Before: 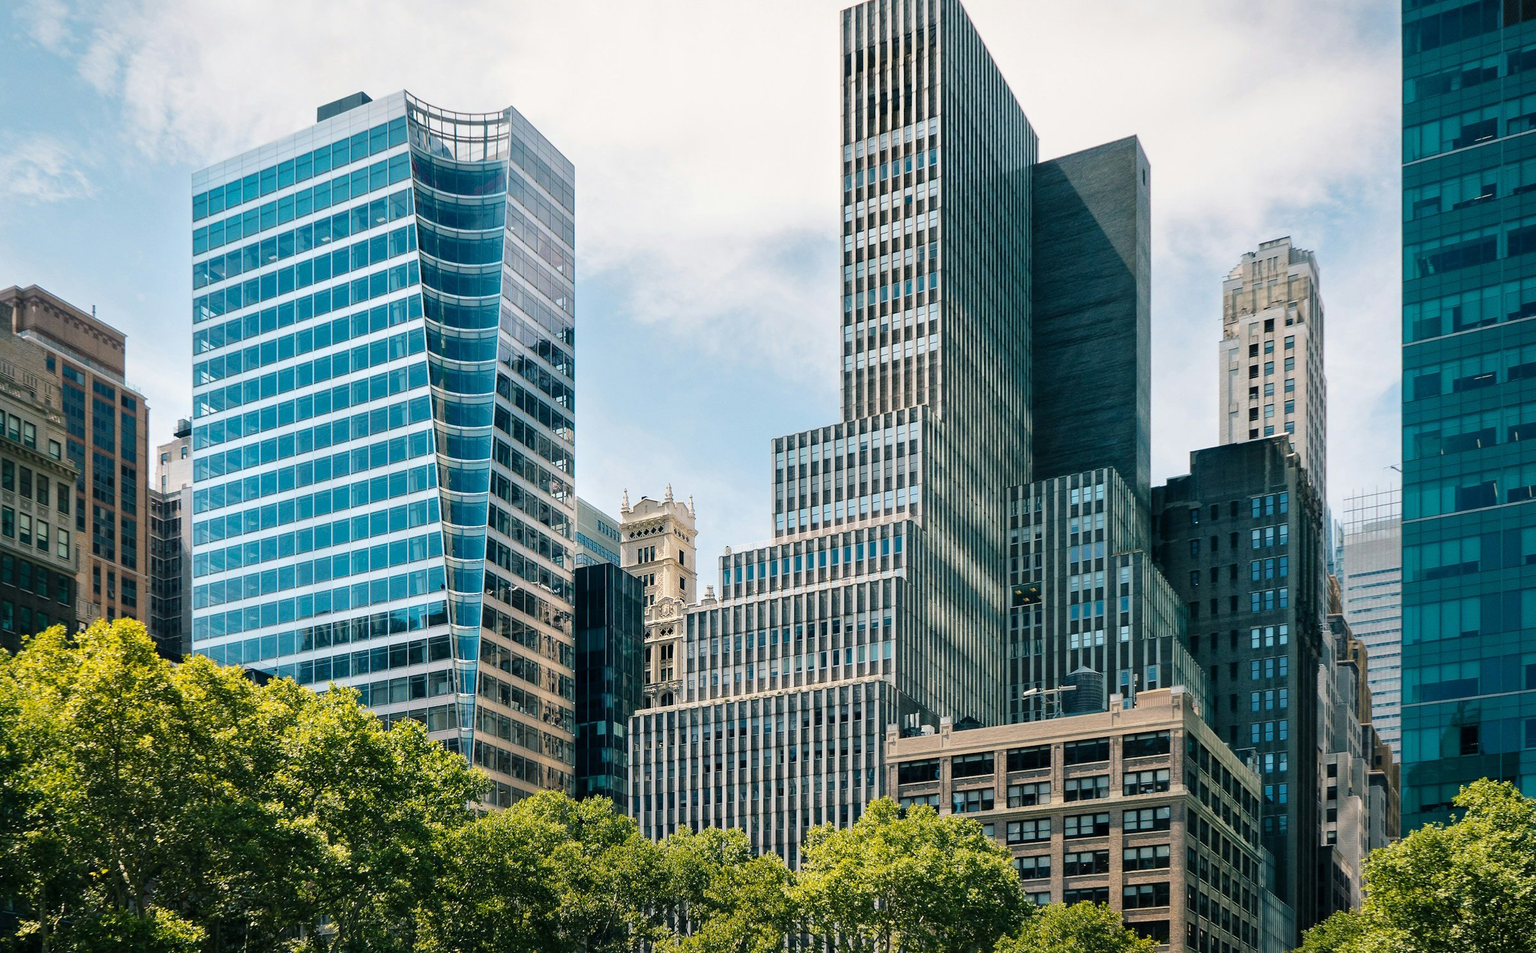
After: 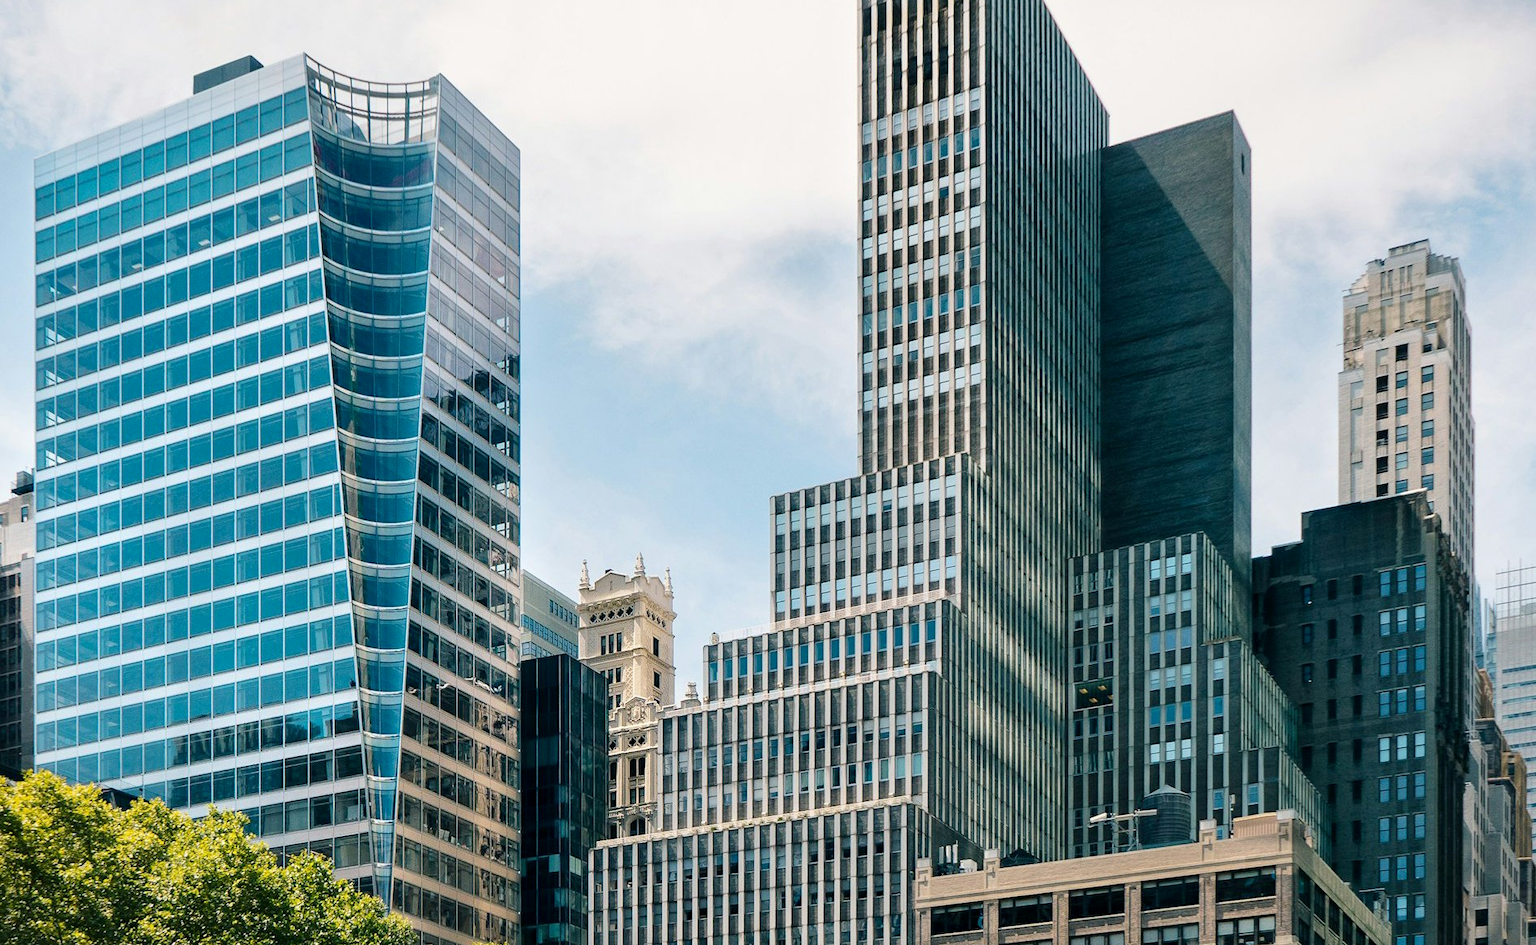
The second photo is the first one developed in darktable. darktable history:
exposure: black level correction 0.001, compensate highlight preservation false
crop and rotate: left 10.77%, top 5.1%, right 10.41%, bottom 16.76%
